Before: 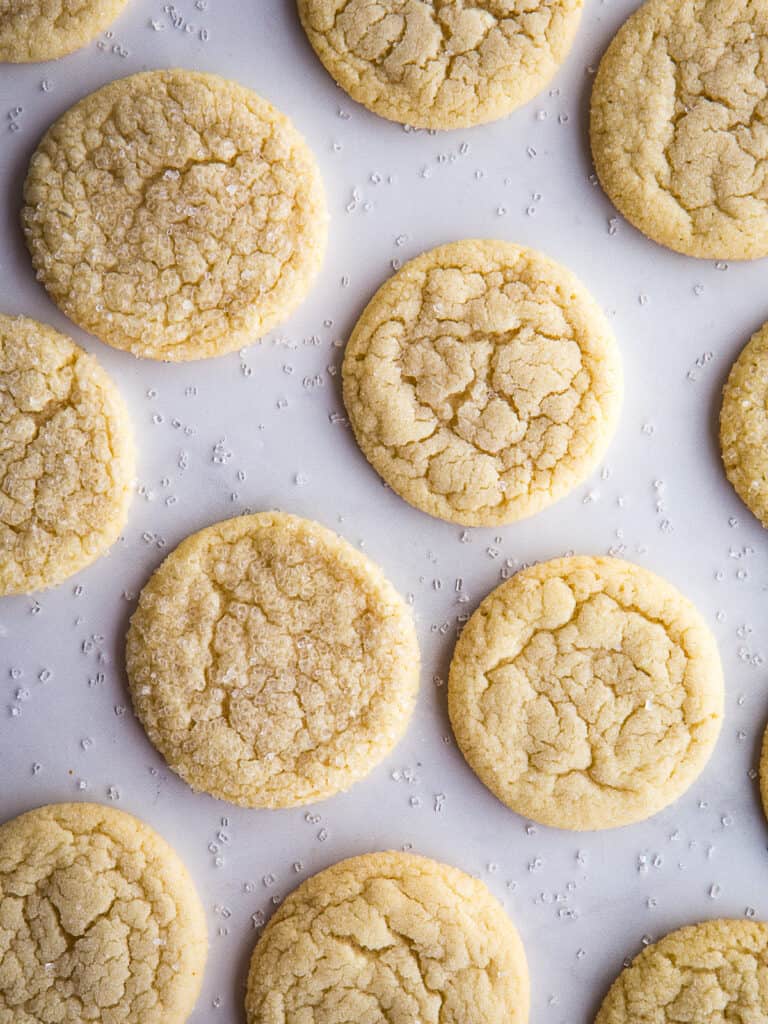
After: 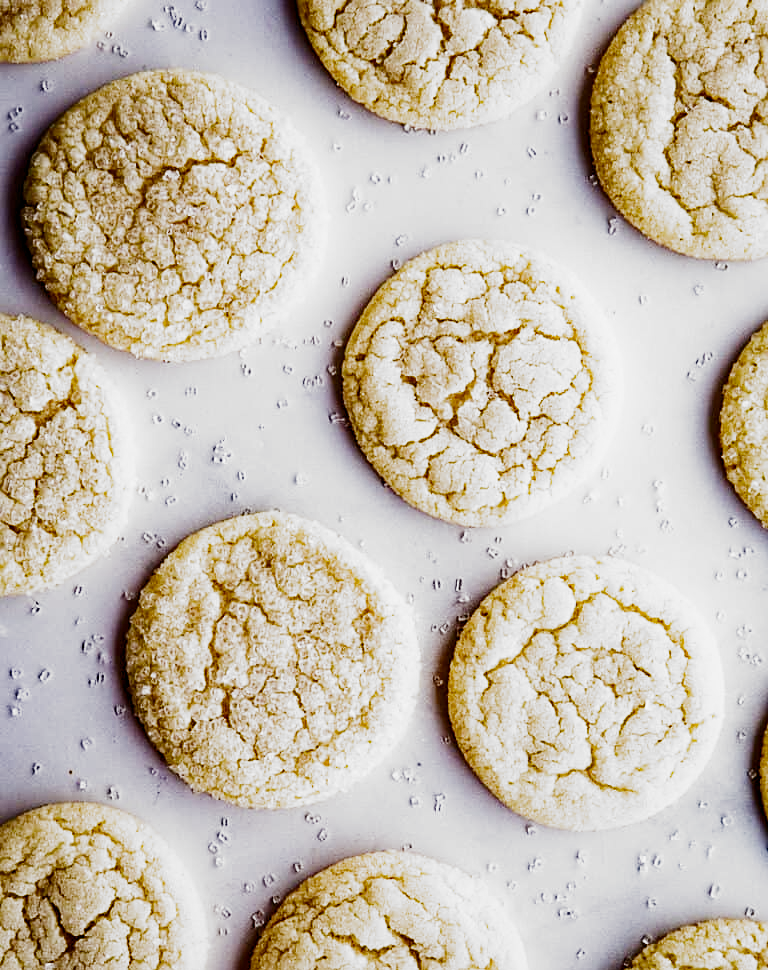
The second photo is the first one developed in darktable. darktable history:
contrast brightness saturation: contrast 0.188, brightness -0.242, saturation 0.118
exposure: black level correction 0, exposure 0.499 EV, compensate highlight preservation false
filmic rgb: black relative exposure -5.03 EV, white relative exposure 3.96 EV, hardness 2.88, contrast 1.298, highlights saturation mix -29.24%, add noise in highlights 0.001, preserve chrominance no, color science v3 (2019), use custom middle-gray values true, contrast in highlights soft
sharpen: radius 2.506, amount 0.319
haze removal: adaptive false
crop and rotate: top 0.006%, bottom 5.182%
